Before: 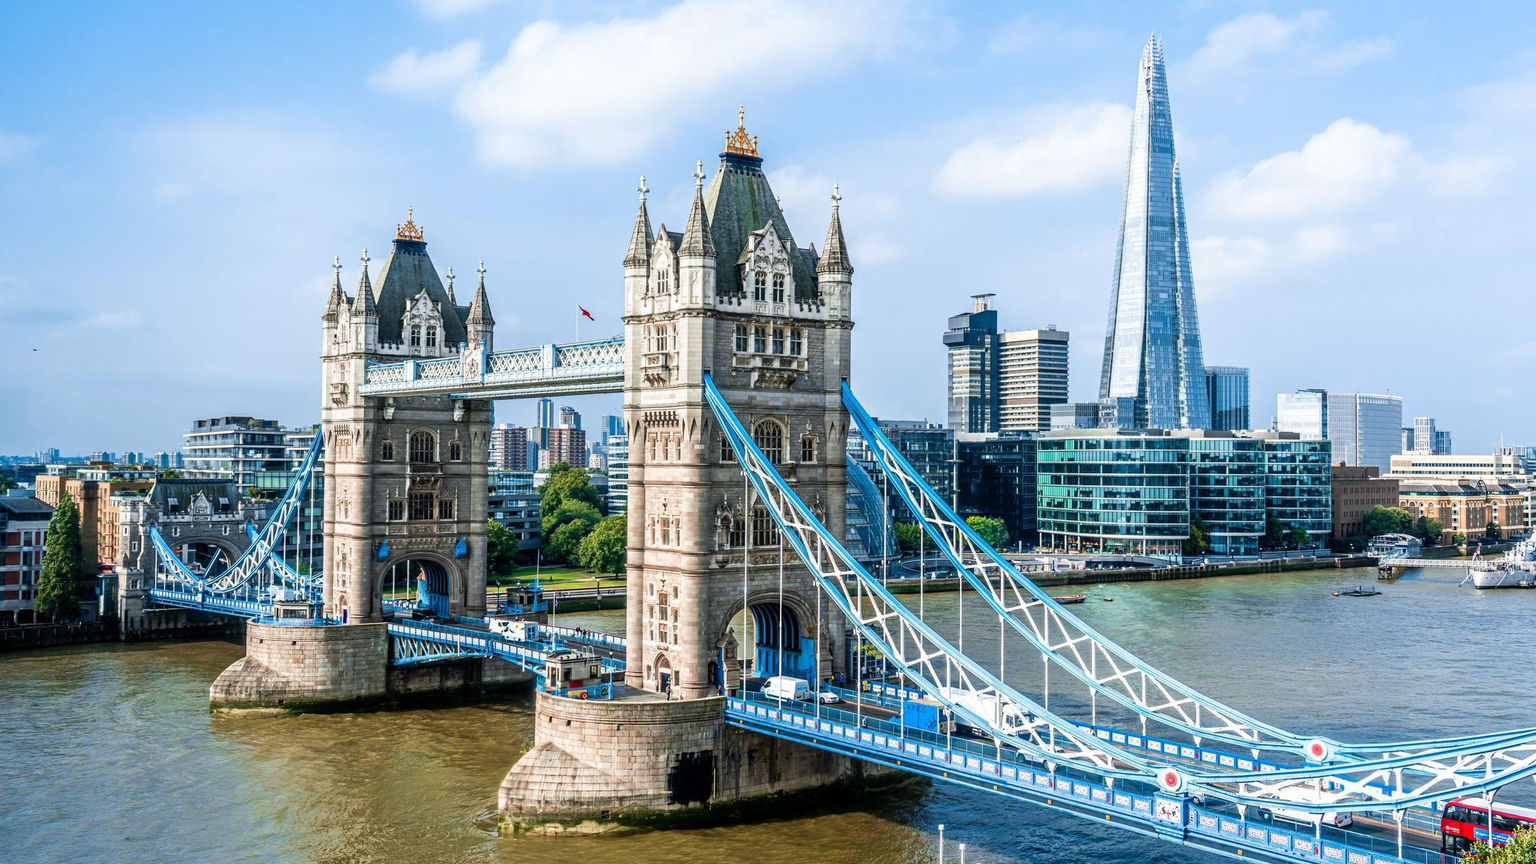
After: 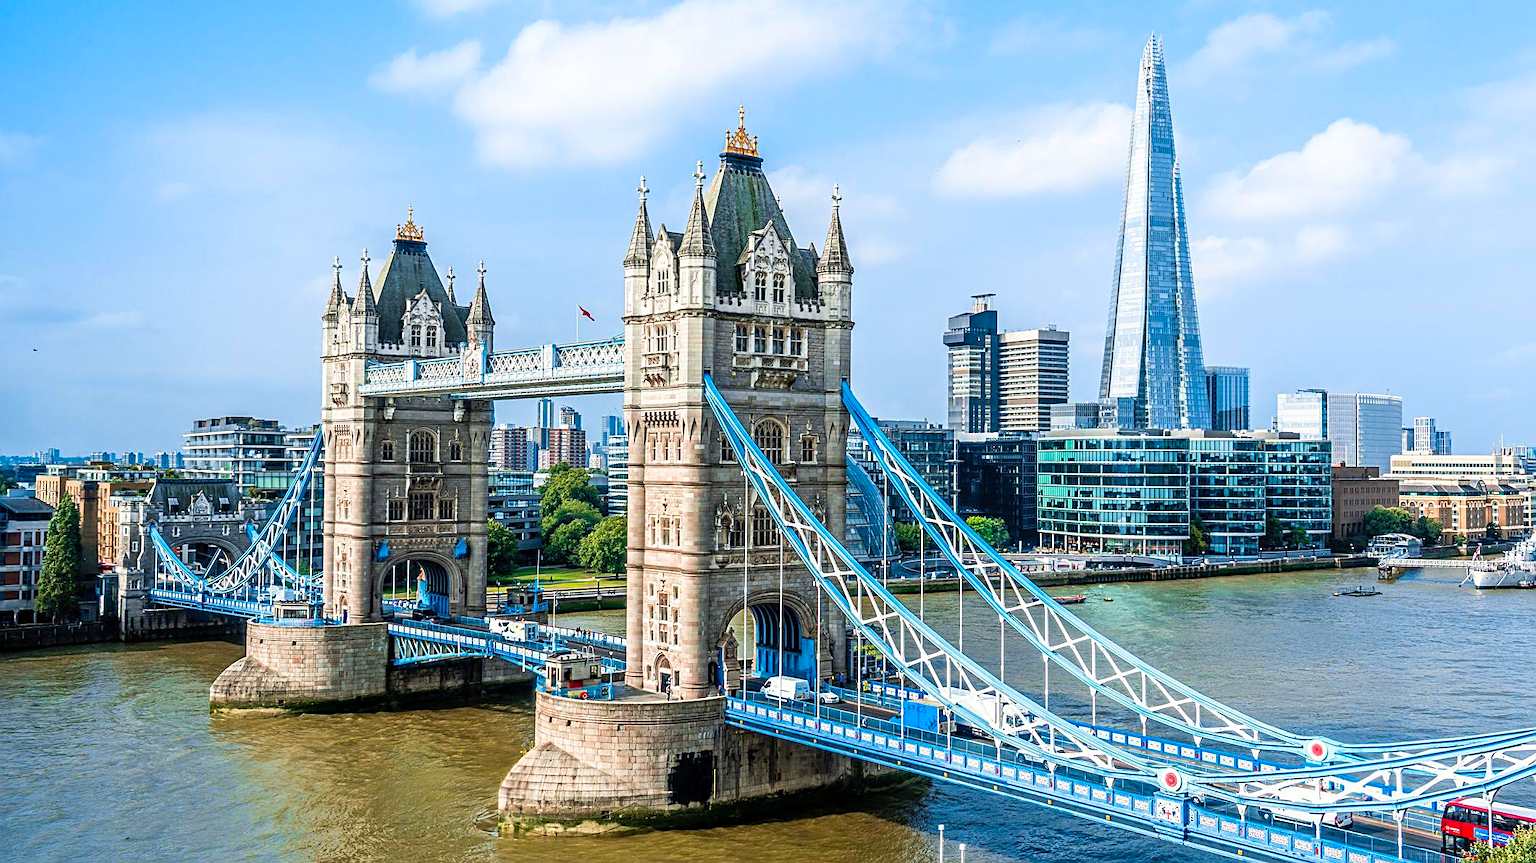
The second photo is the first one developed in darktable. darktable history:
haze removal: compatibility mode true, adaptive false
sharpen: on, module defaults
contrast brightness saturation: contrast 0.03, brightness 0.056, saturation 0.132
